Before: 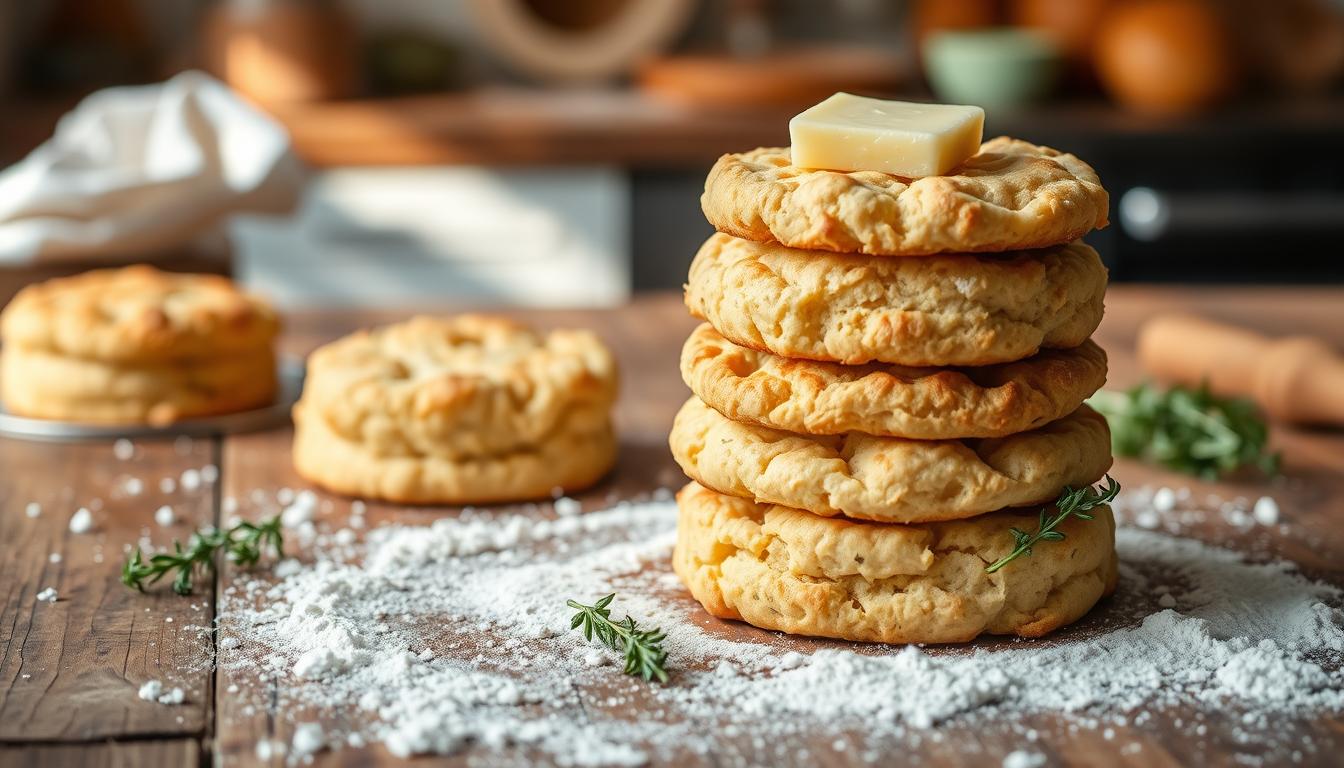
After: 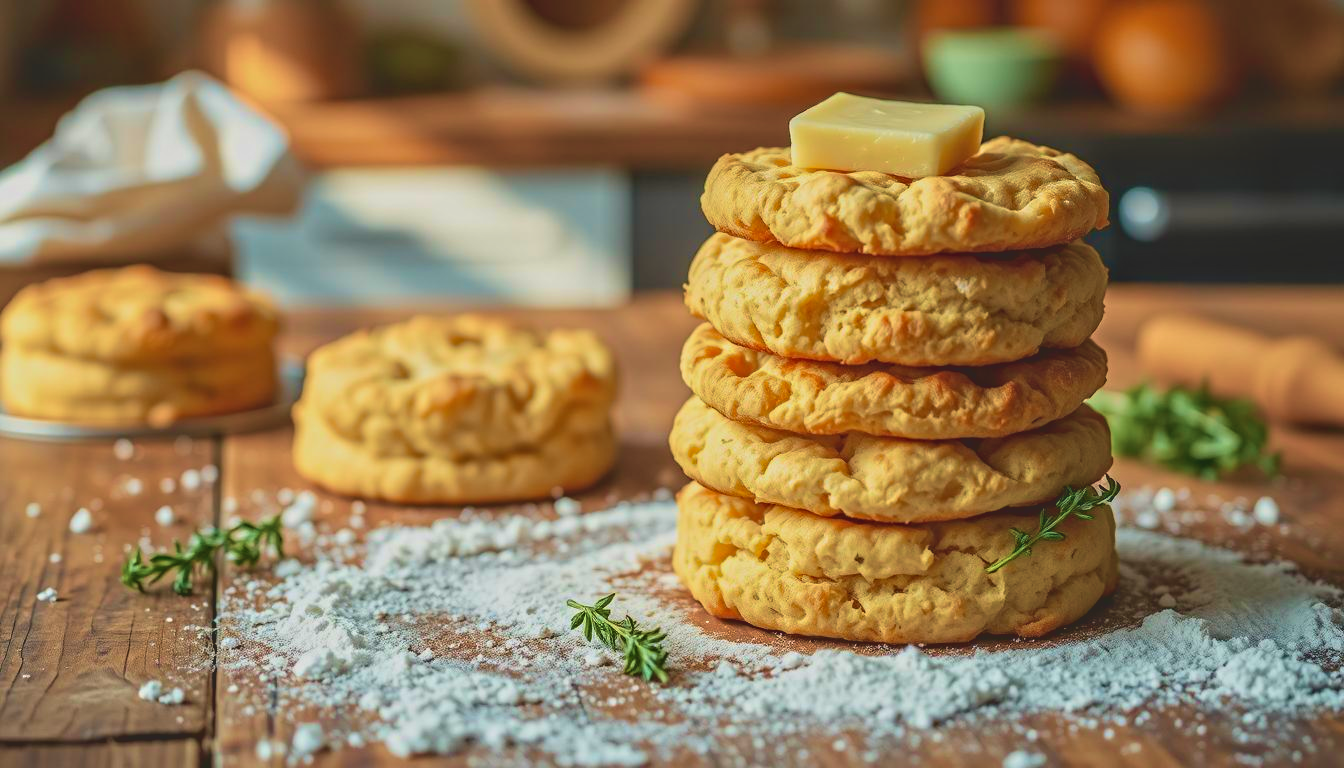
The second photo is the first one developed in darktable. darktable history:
velvia: strength 74%
contrast equalizer: y [[0.5, 0.501, 0.525, 0.597, 0.58, 0.514], [0.5 ×6], [0.5 ×6], [0 ×6], [0 ×6]]
contrast brightness saturation: contrast -0.28
